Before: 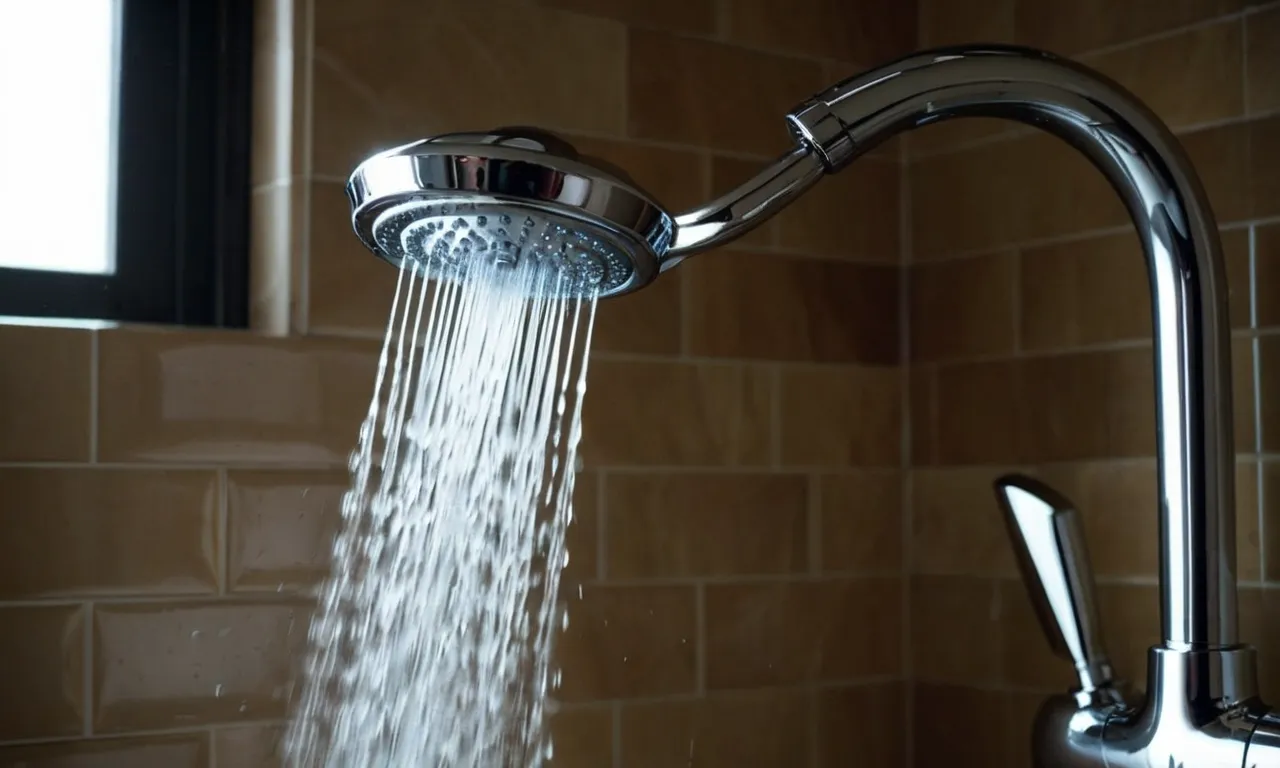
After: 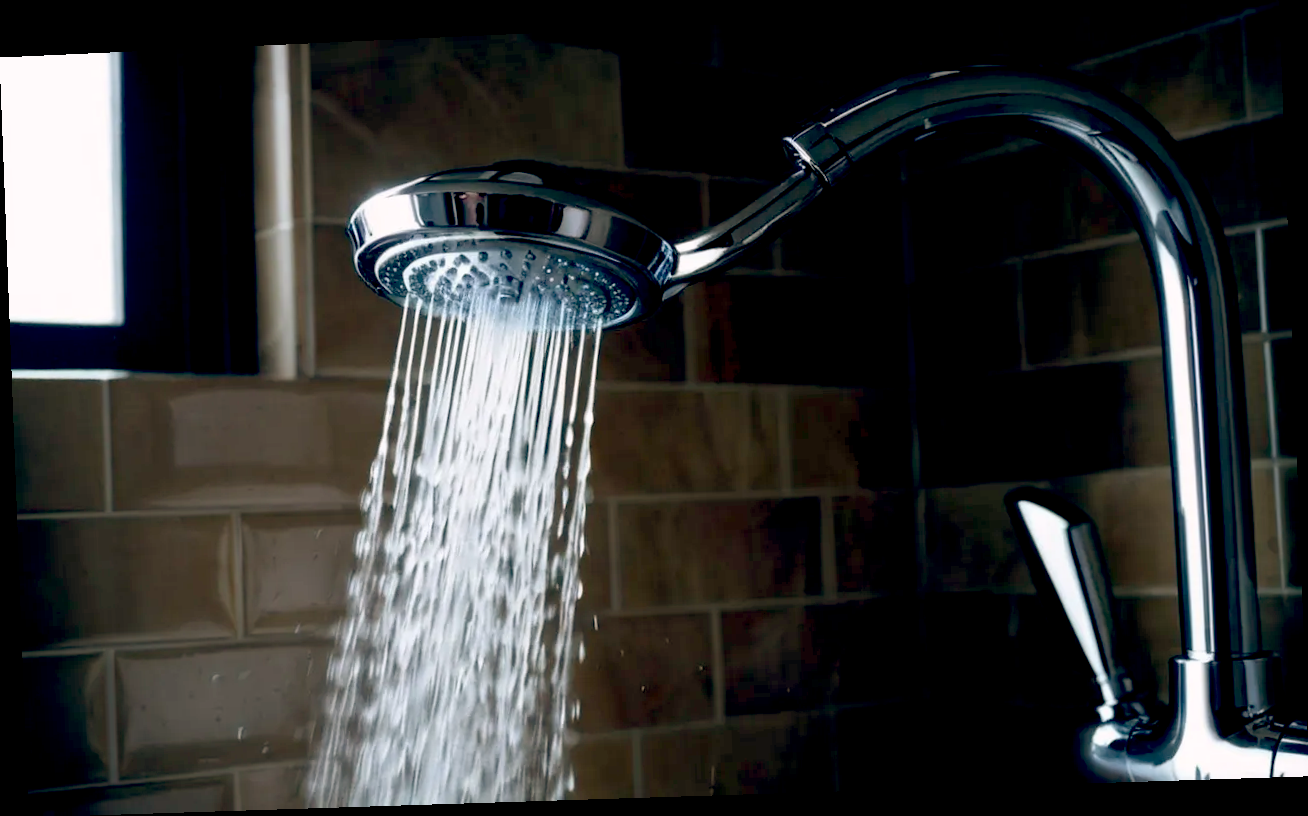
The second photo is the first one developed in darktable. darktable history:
white balance: red 1.004, blue 1.024
color balance: lift [0.975, 0.993, 1, 1.015], gamma [1.1, 1, 1, 0.945], gain [1, 1.04, 1, 0.95]
rotate and perspective: rotation -2.22°, lens shift (horizontal) -0.022, automatic cropping off
